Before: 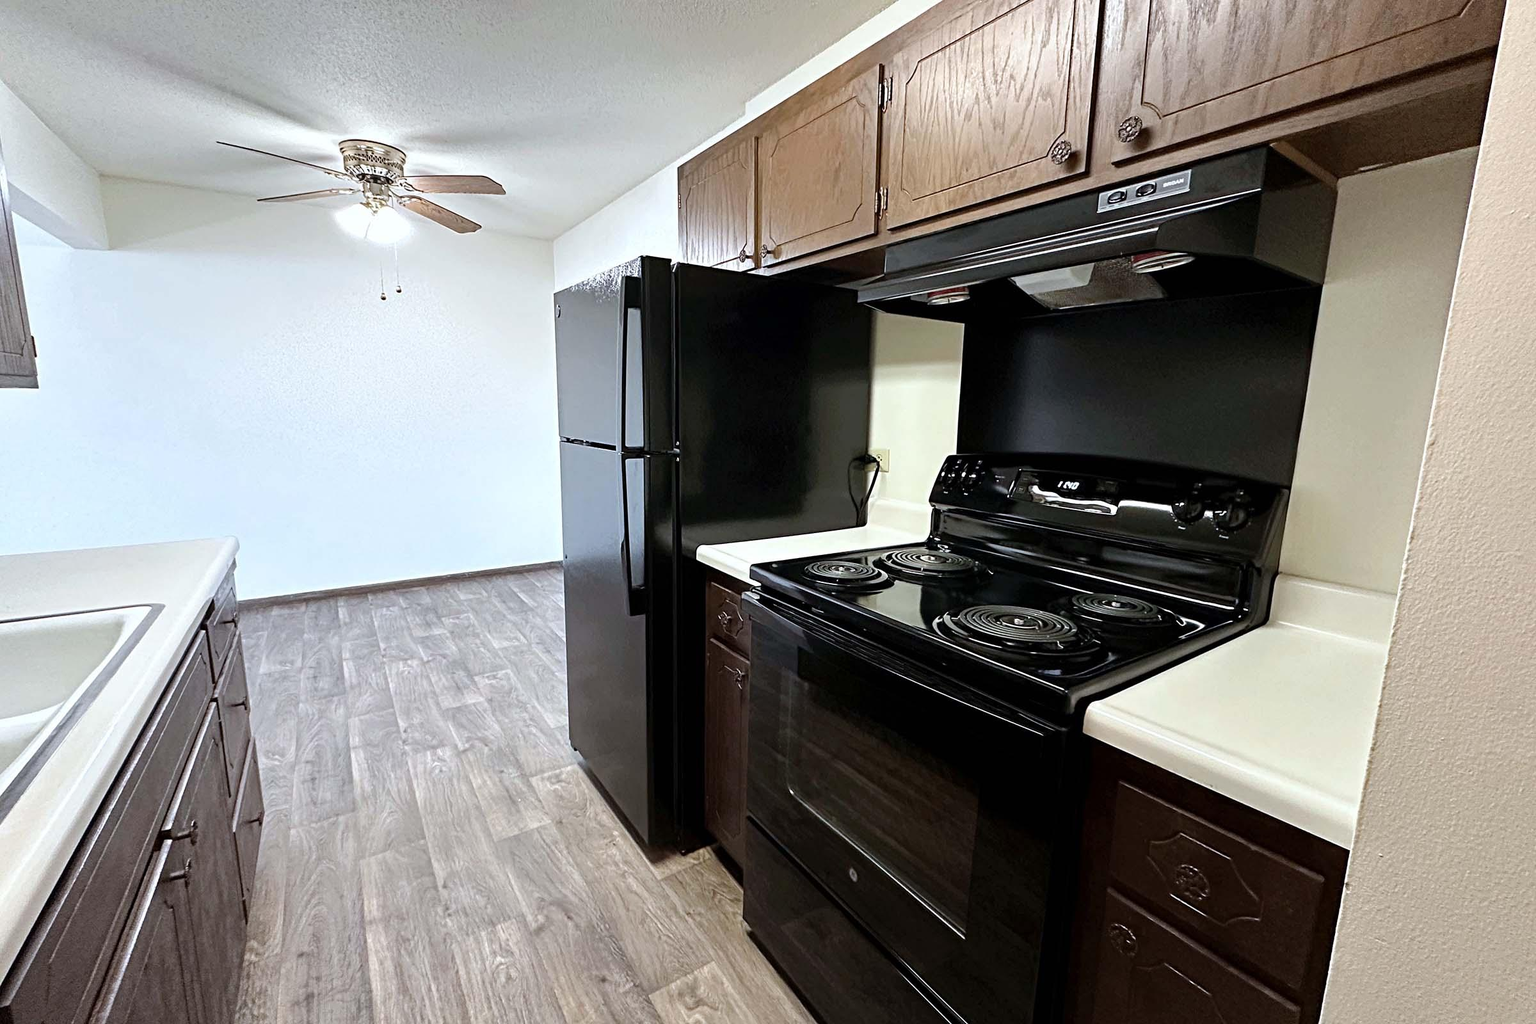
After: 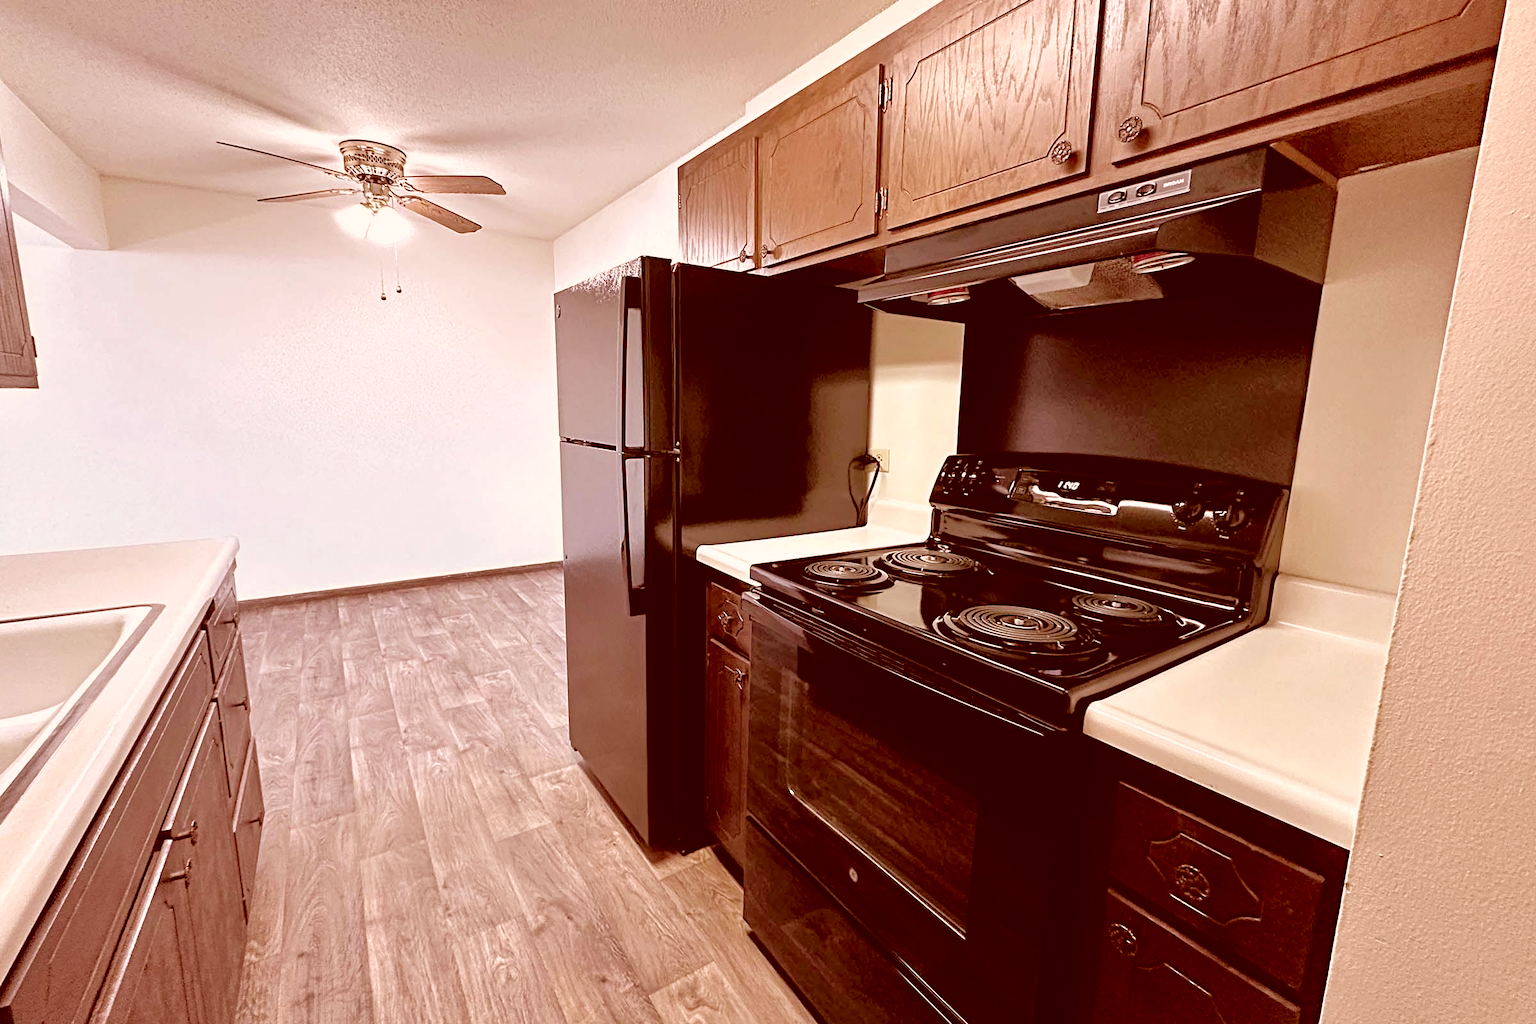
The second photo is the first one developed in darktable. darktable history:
tone equalizer: -7 EV 0.162 EV, -6 EV 0.56 EV, -5 EV 1.13 EV, -4 EV 1.35 EV, -3 EV 1.18 EV, -2 EV 0.6 EV, -1 EV 0.155 EV
color correction: highlights a* 9.56, highlights b* 8.88, shadows a* 39.42, shadows b* 39.91, saturation 0.819
